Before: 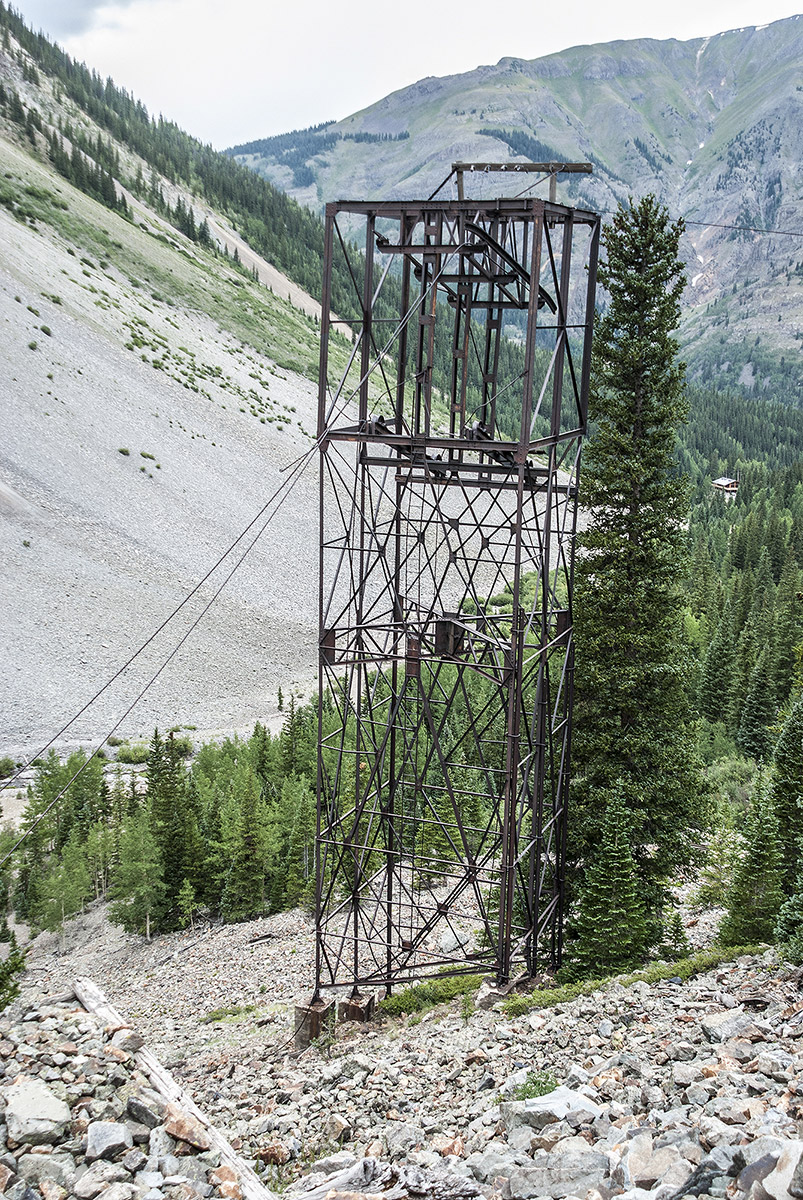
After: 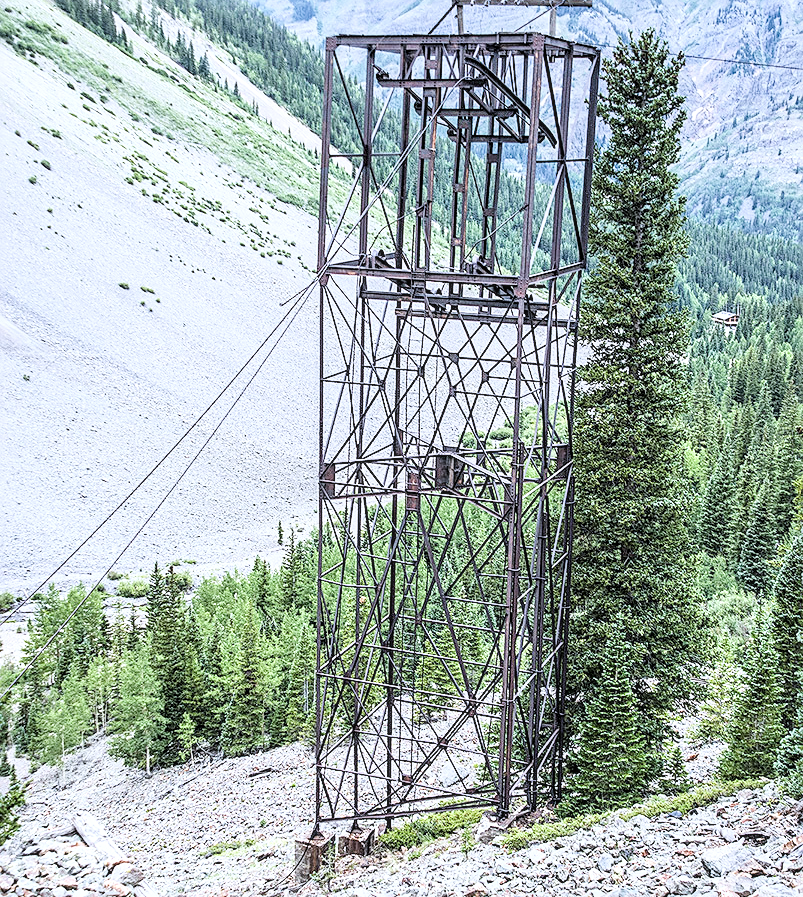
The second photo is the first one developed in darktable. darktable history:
crop: top 13.88%, bottom 11.325%
sharpen: on, module defaults
exposure: black level correction 0, exposure 1.489 EV, compensate exposure bias true, compensate highlight preservation false
color balance rgb: perceptual saturation grading › global saturation 0.587%, global vibrance 20%
color calibration: illuminant as shot in camera, x 0.366, y 0.378, temperature 4425.06 K
local contrast: detail 130%
filmic rgb: black relative exposure -7.65 EV, white relative exposure 4.56 EV, hardness 3.61, contrast 1.062
levels: levels [0, 0.476, 0.951]
